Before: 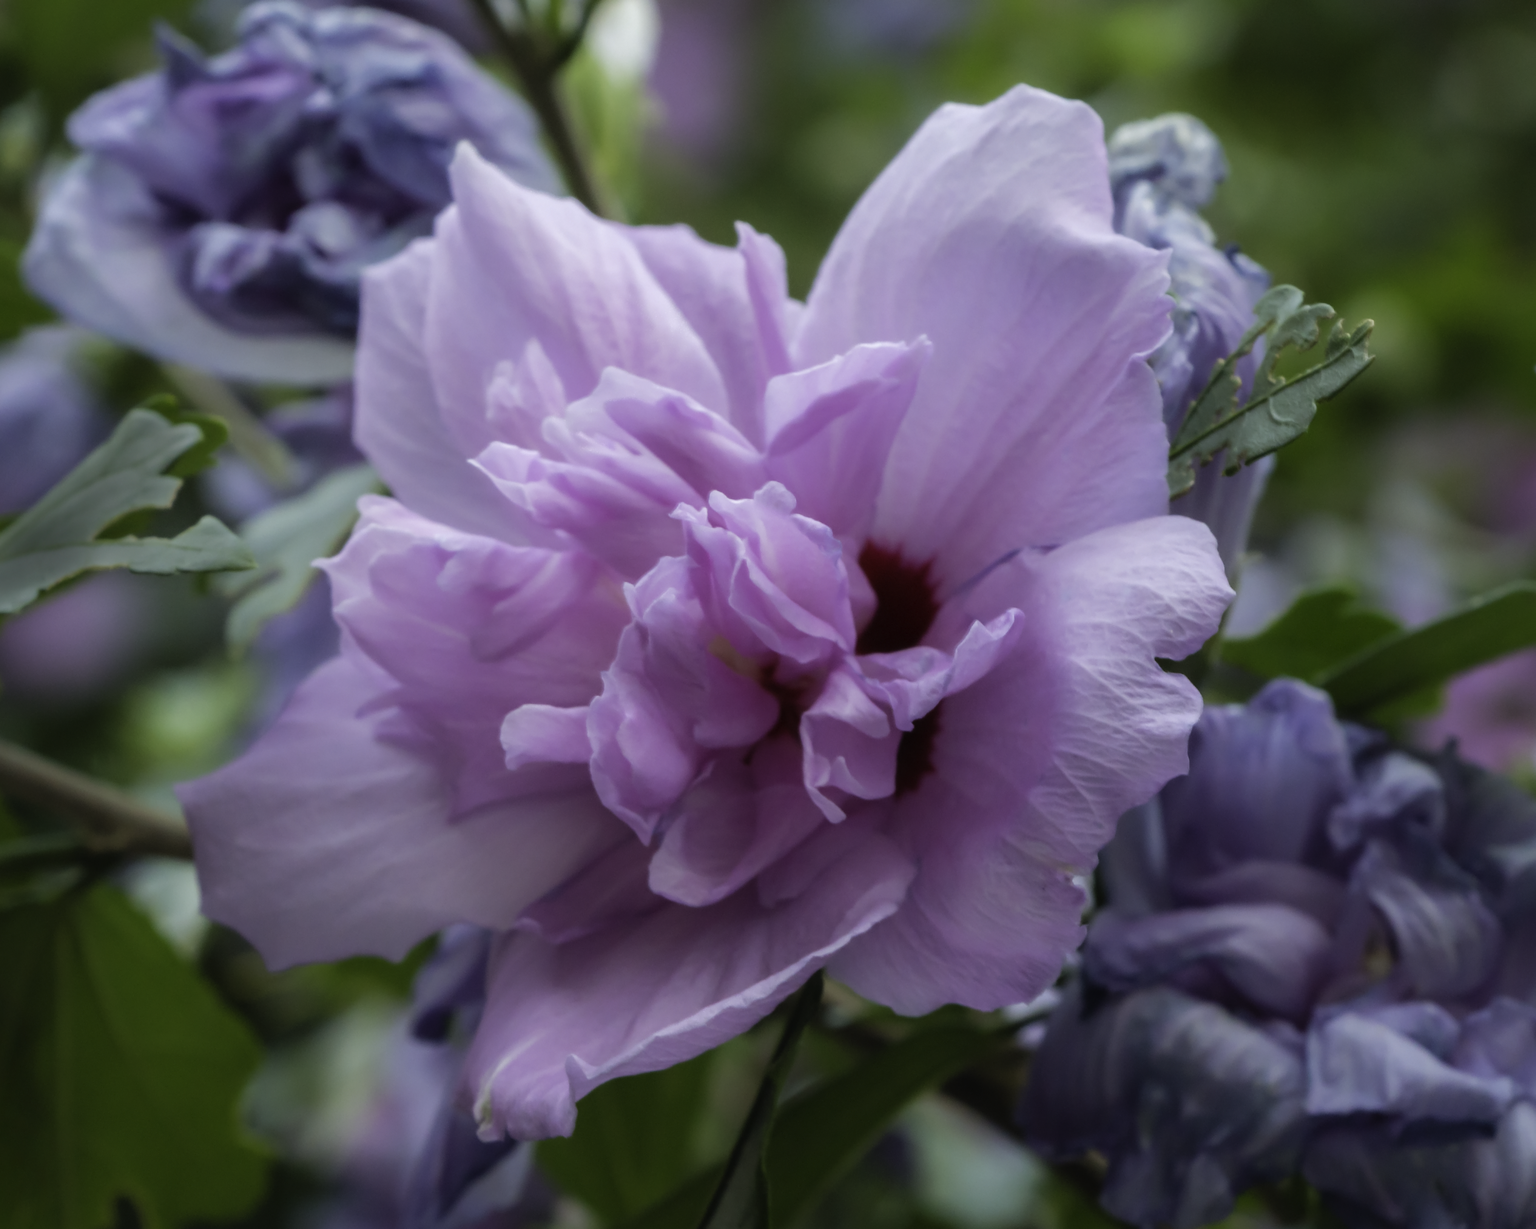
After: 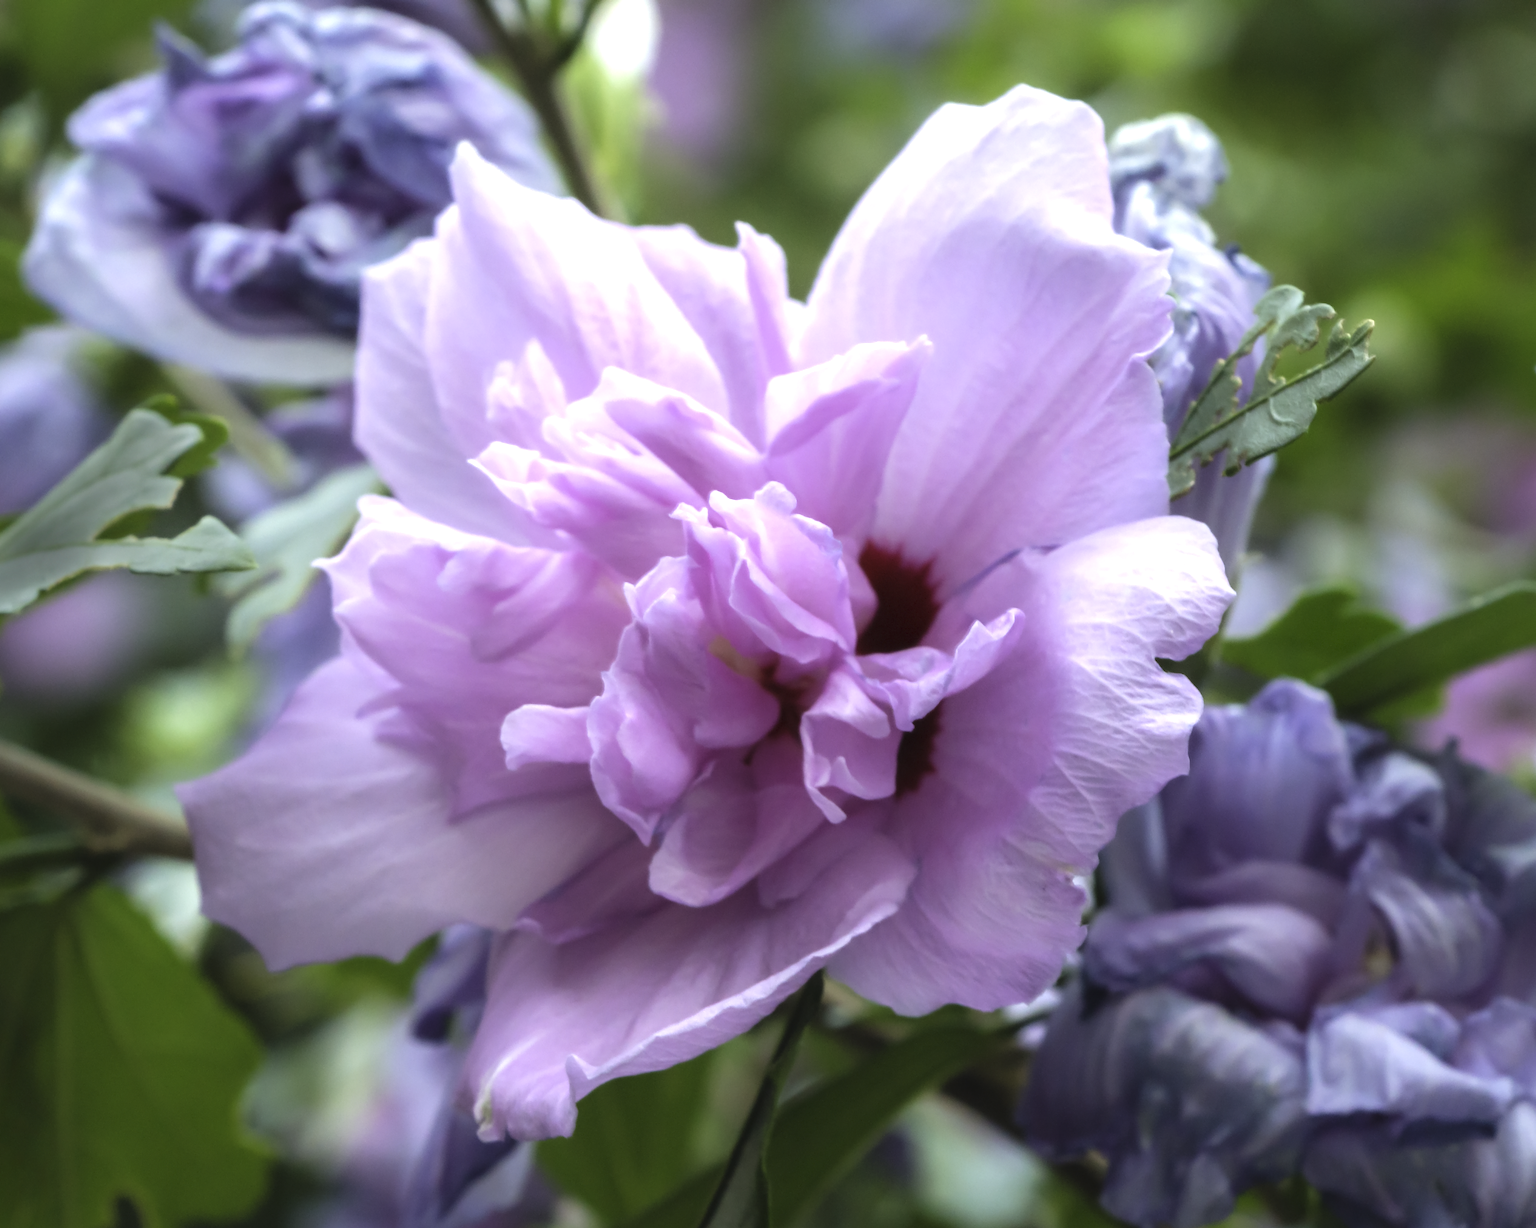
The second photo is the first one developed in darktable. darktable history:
exposure: black level correction 0, exposure 1.107 EV, compensate highlight preservation false
